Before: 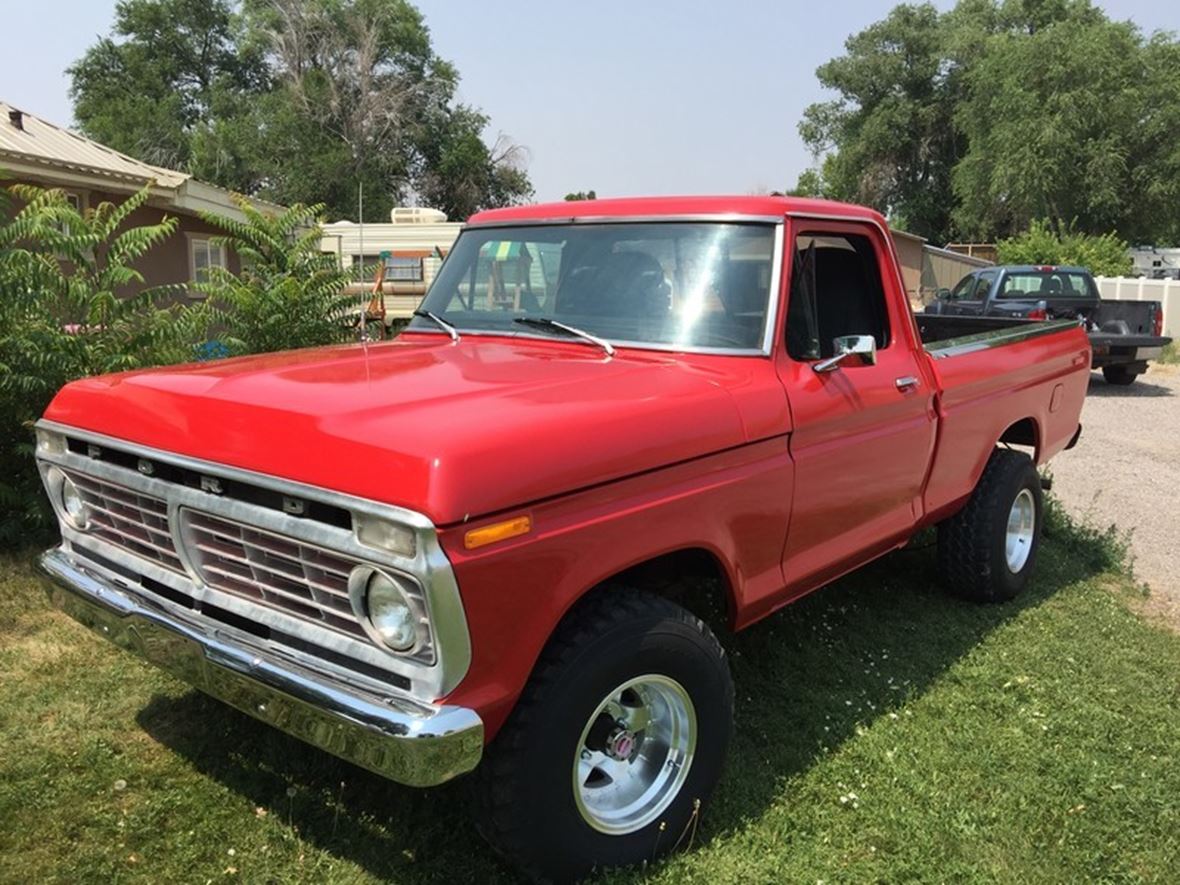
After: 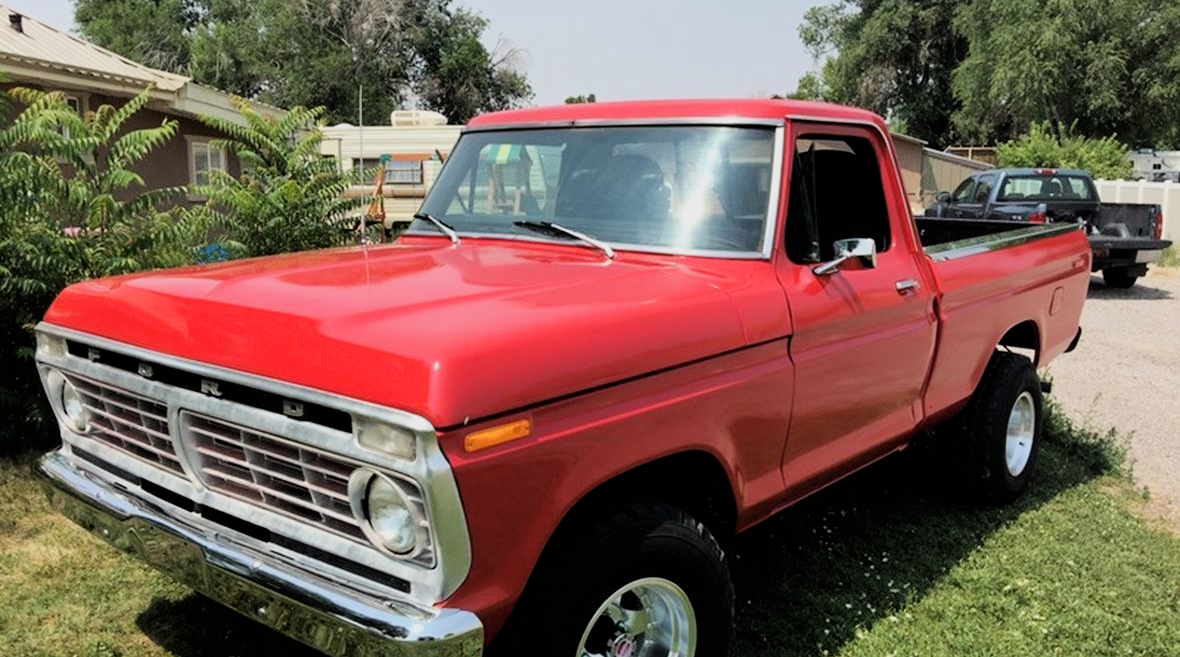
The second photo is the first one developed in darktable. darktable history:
filmic rgb: black relative exposure -5.08 EV, white relative exposure 3.99 EV, hardness 2.89, contrast 1.193
exposure: black level correction 0, exposure 0.301 EV, compensate exposure bias true, compensate highlight preservation false
crop: top 11.046%, bottom 13.878%
